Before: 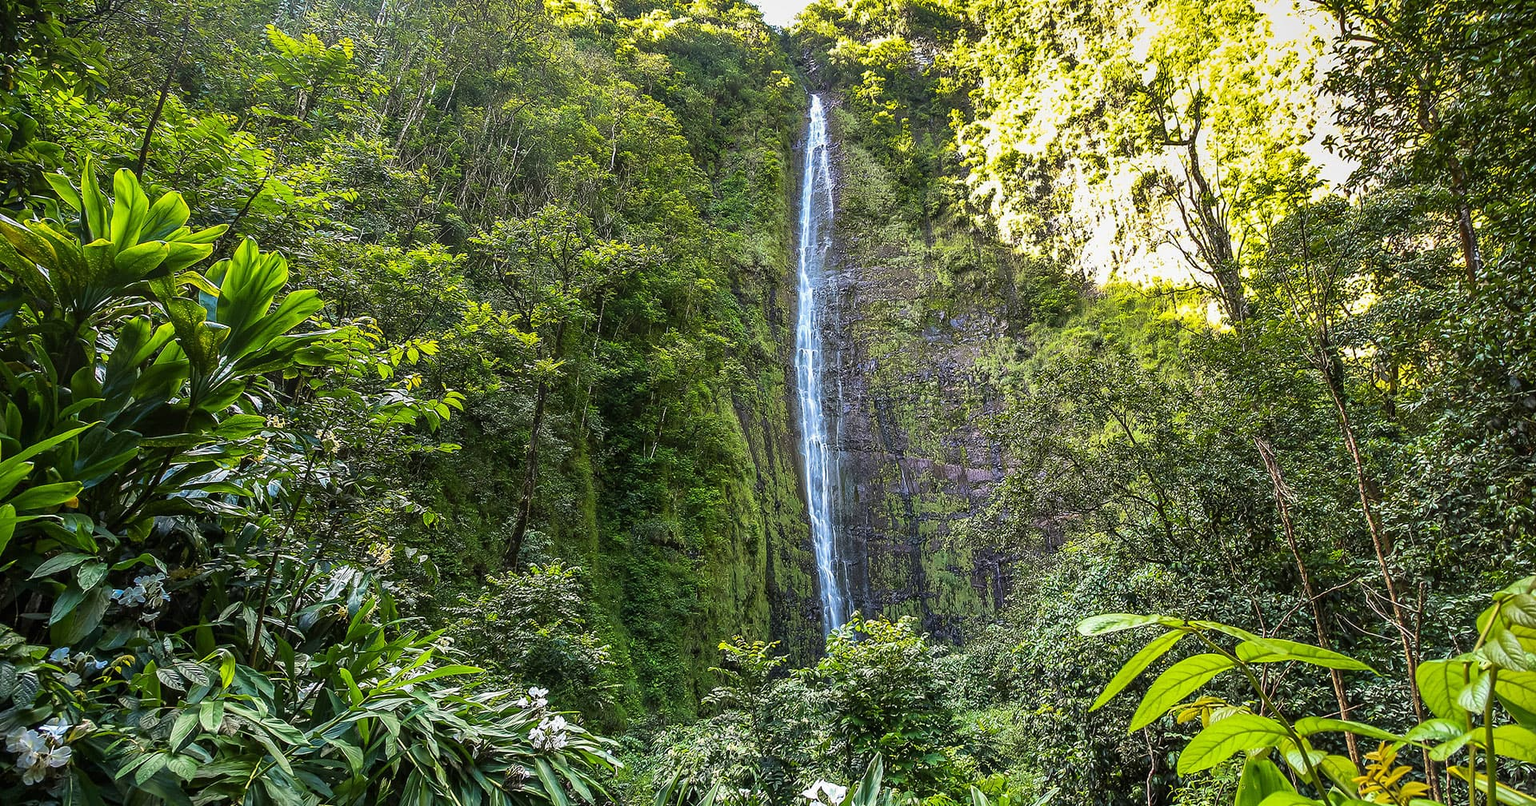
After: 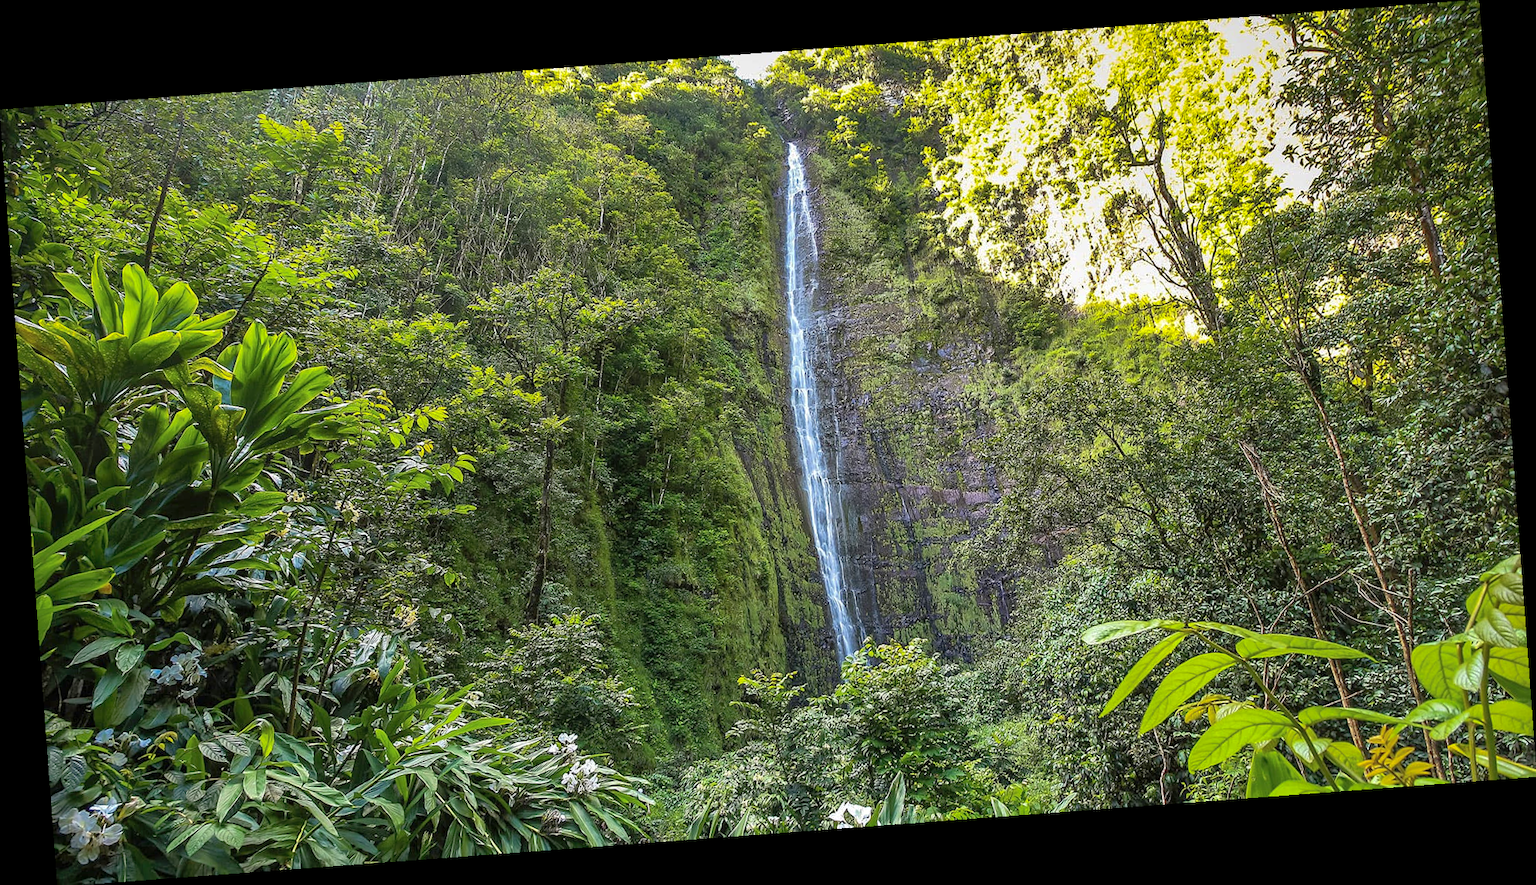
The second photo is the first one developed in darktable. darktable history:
rotate and perspective: rotation -4.25°, automatic cropping off
levels: levels [0, 0.492, 0.984]
shadows and highlights: on, module defaults
contrast brightness saturation: saturation -0.05
